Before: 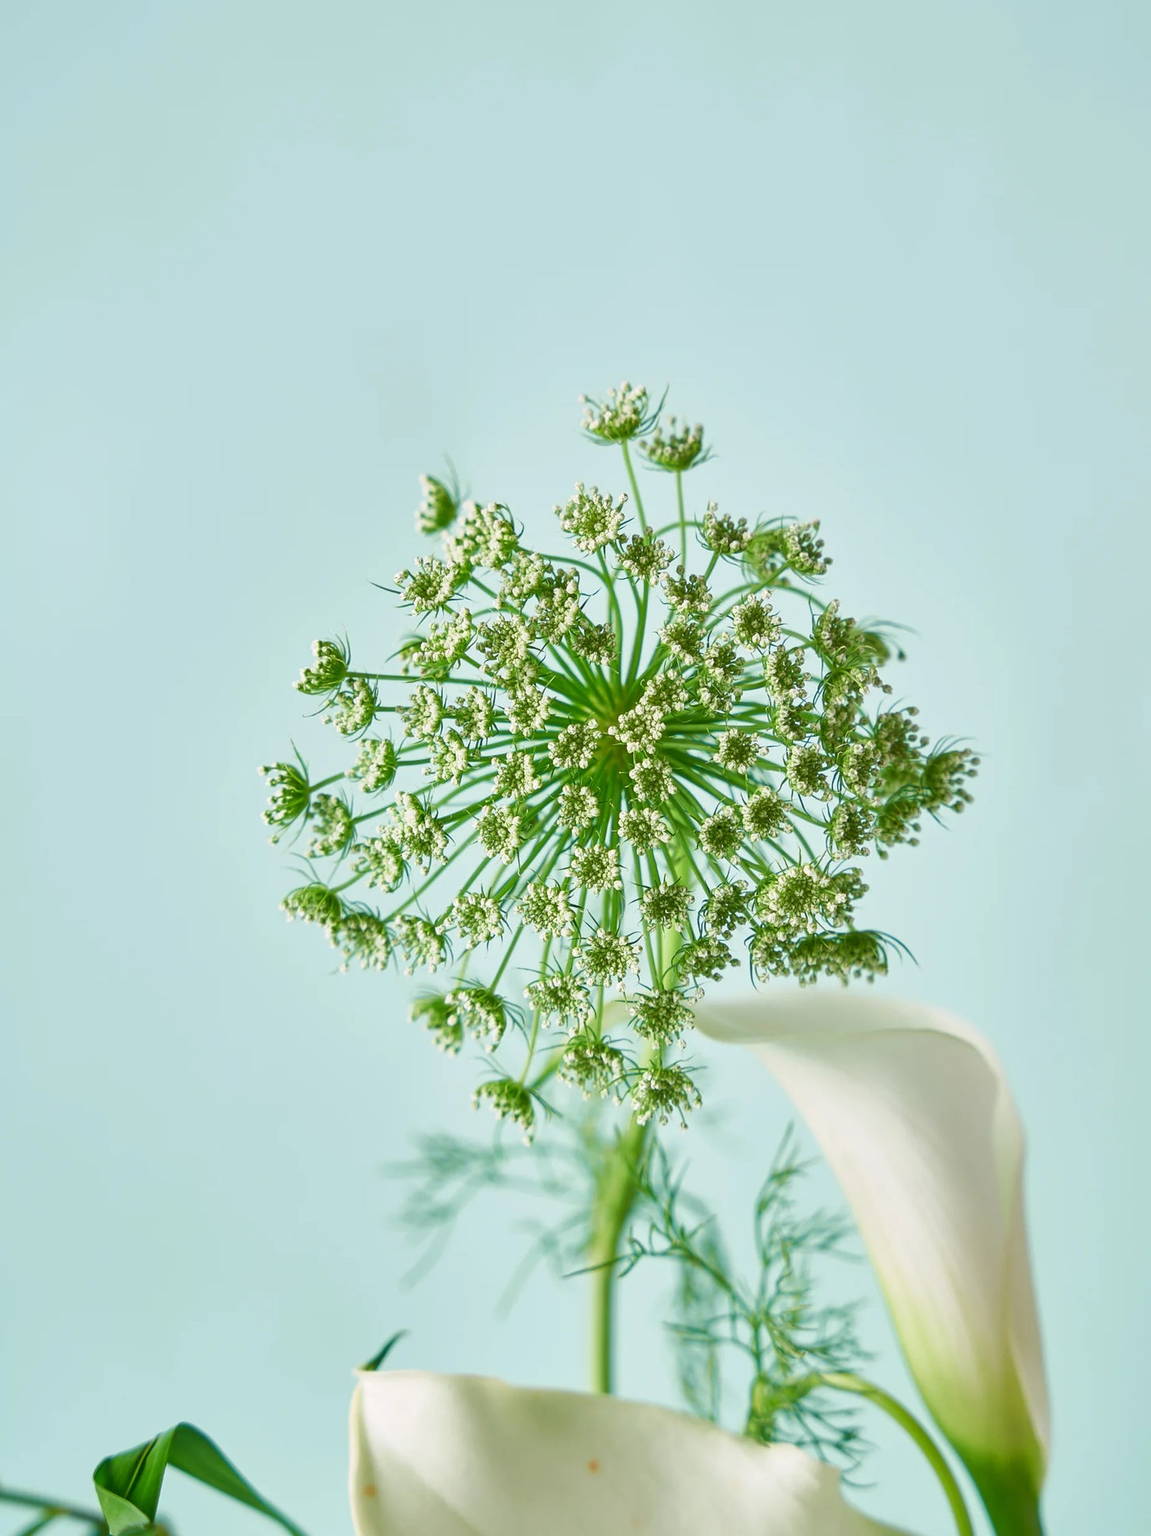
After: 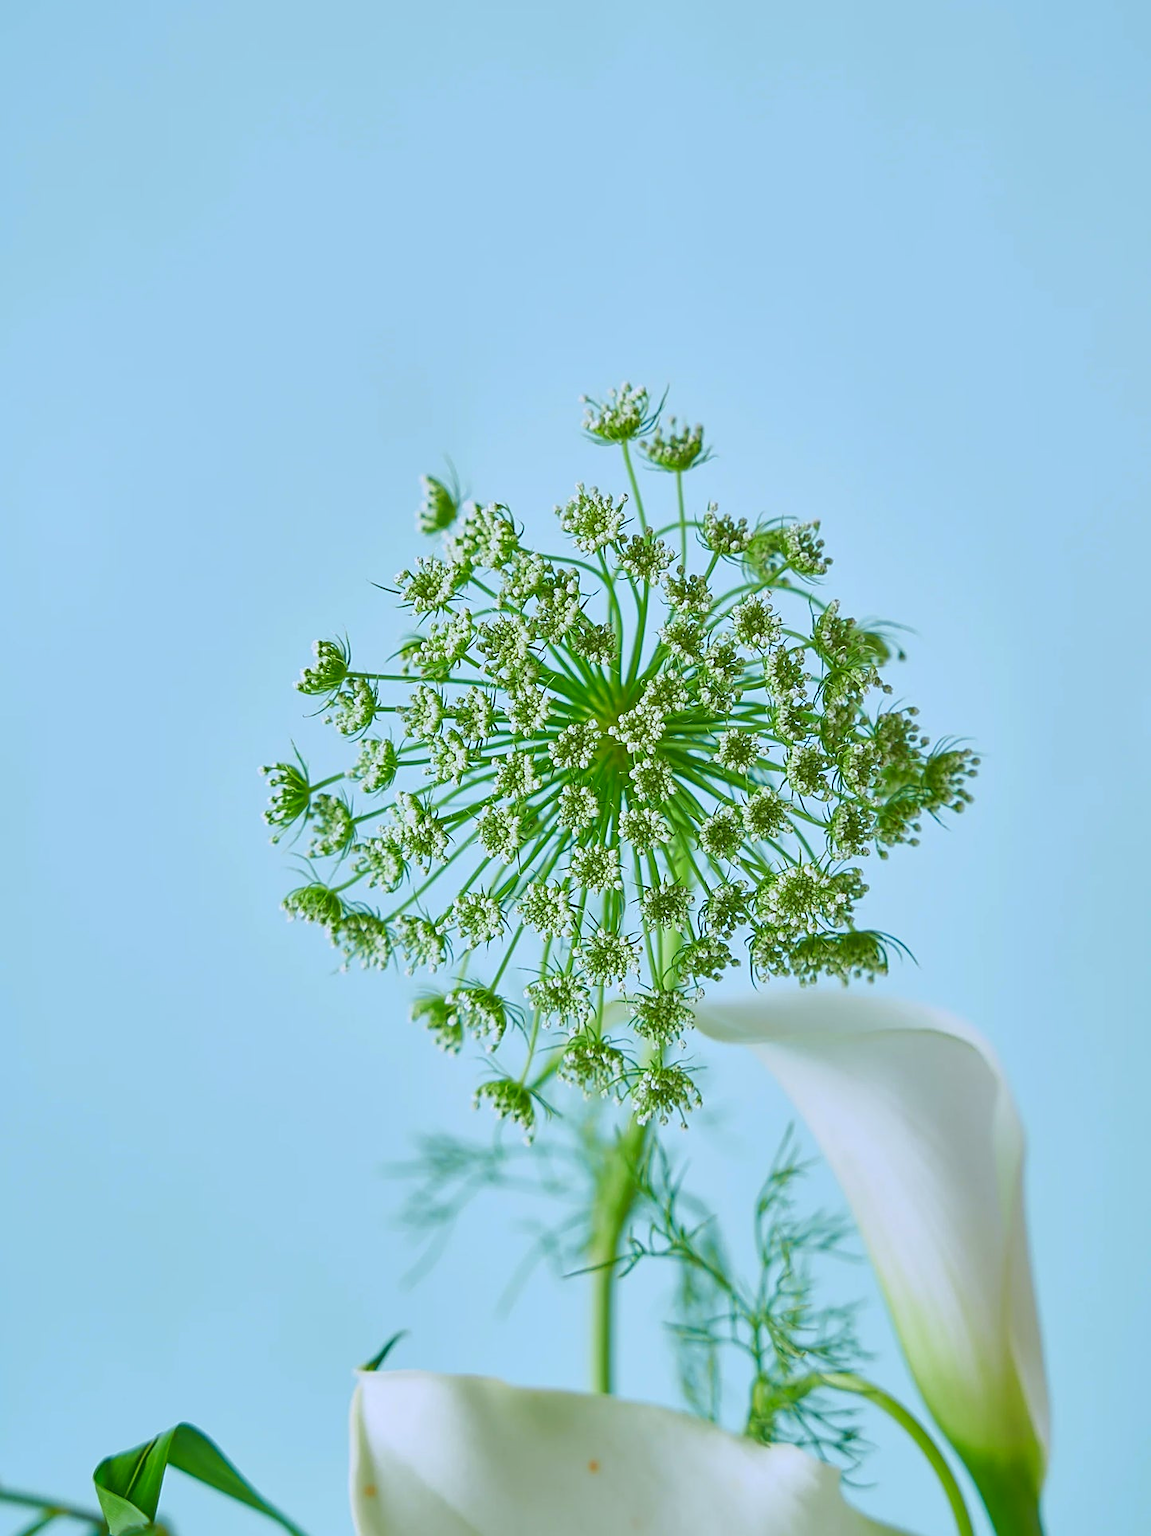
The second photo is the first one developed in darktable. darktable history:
lowpass: radius 0.1, contrast 0.85, saturation 1.1, unbound 0
white balance: red 0.926, green 1.003, blue 1.133
sharpen: on, module defaults
